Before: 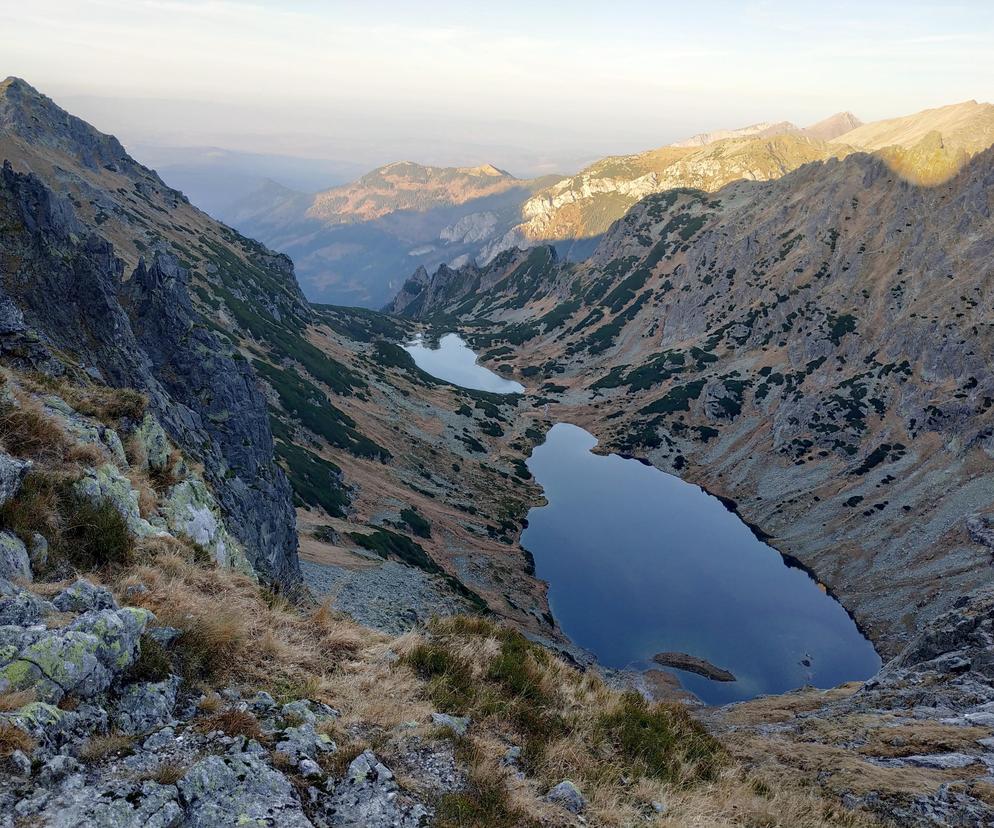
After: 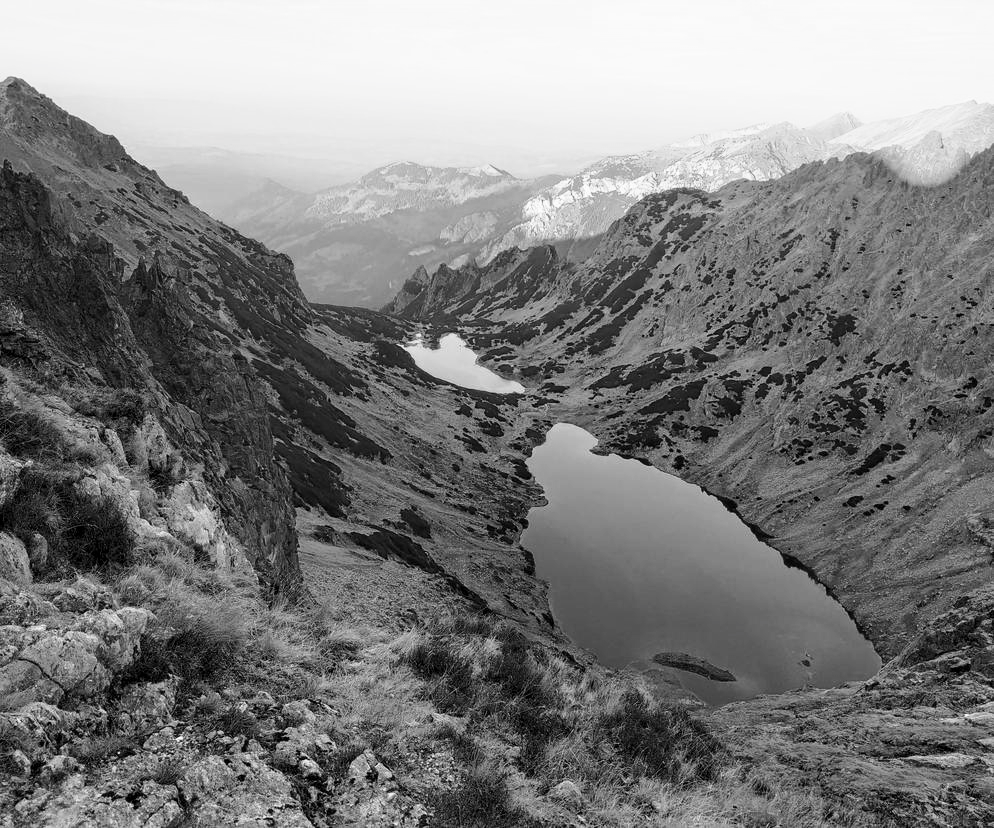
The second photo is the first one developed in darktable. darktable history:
tone curve: curves: ch0 [(0, 0) (0.003, 0.003) (0.011, 0.011) (0.025, 0.025) (0.044, 0.044) (0.069, 0.068) (0.1, 0.098) (0.136, 0.134) (0.177, 0.175) (0.224, 0.221) (0.277, 0.273) (0.335, 0.331) (0.399, 0.393) (0.468, 0.462) (0.543, 0.549) (0.623, 0.628) (0.709, 0.713) (0.801, 0.803) (0.898, 0.899) (1, 1)], preserve colors none
color look up table: target L [98.62, 98.62, 97.58, 93.05, 93.05, 93.05, 83.84, 74.78, 79.88, 57.48, 63.6, 59.79, 54.37, 31.89, 12.25, 200, 88.47, 70.36, 74.05, 71.47, 72.21, 69.24, 67.75, 58.64, 45.63, 42.78, 34.03, 10.27, 12.74, 98.62, 93.75, 90.94, 93.75, 85.63, 69.98, 91.29, 85.63, 50.83, 45.63, 21.25, 45.22, 16.11, 98.27, 90.59, 77.34, 64.74, 47.64, 30.16, 3.321], target a [0 ×42, 0.001, 0 ×6], target b [0 ×49], num patches 49
